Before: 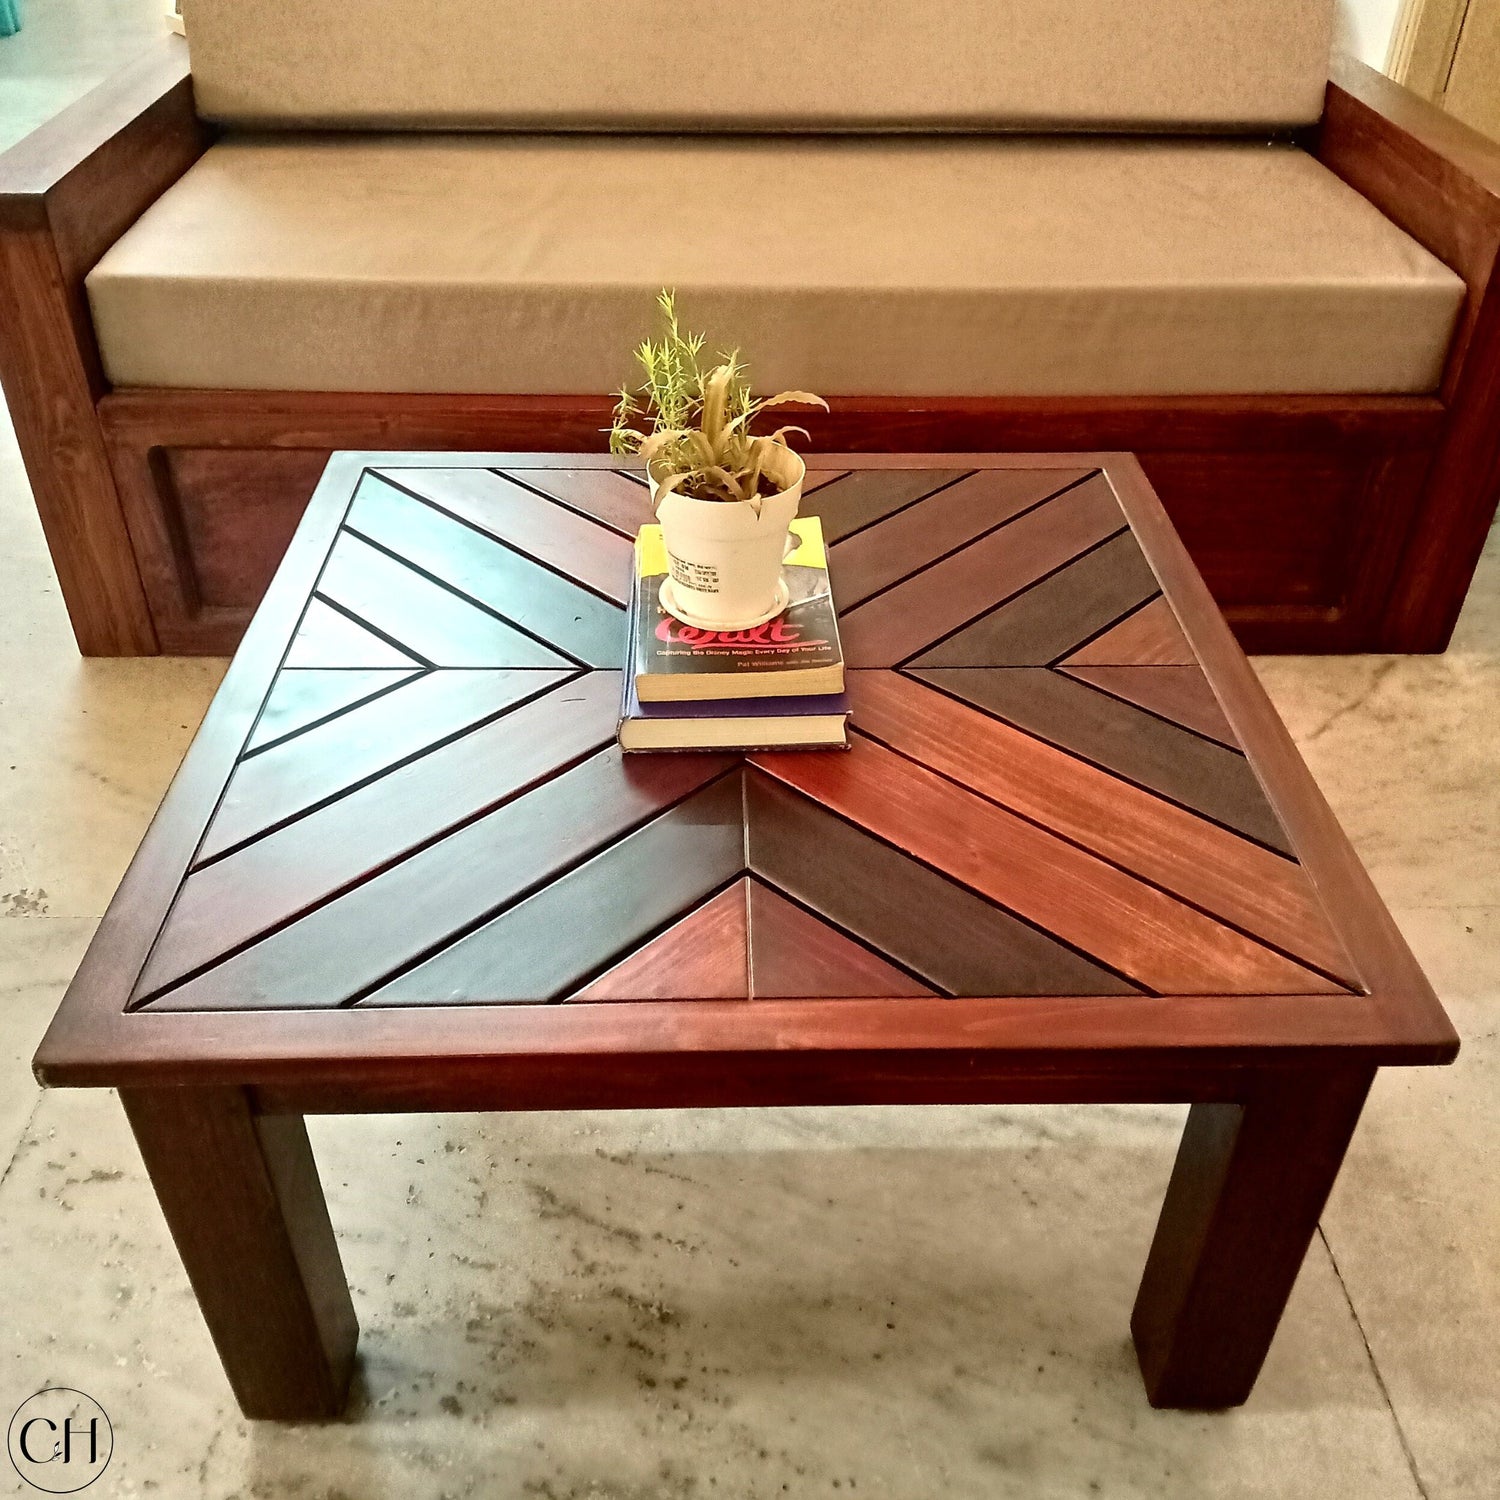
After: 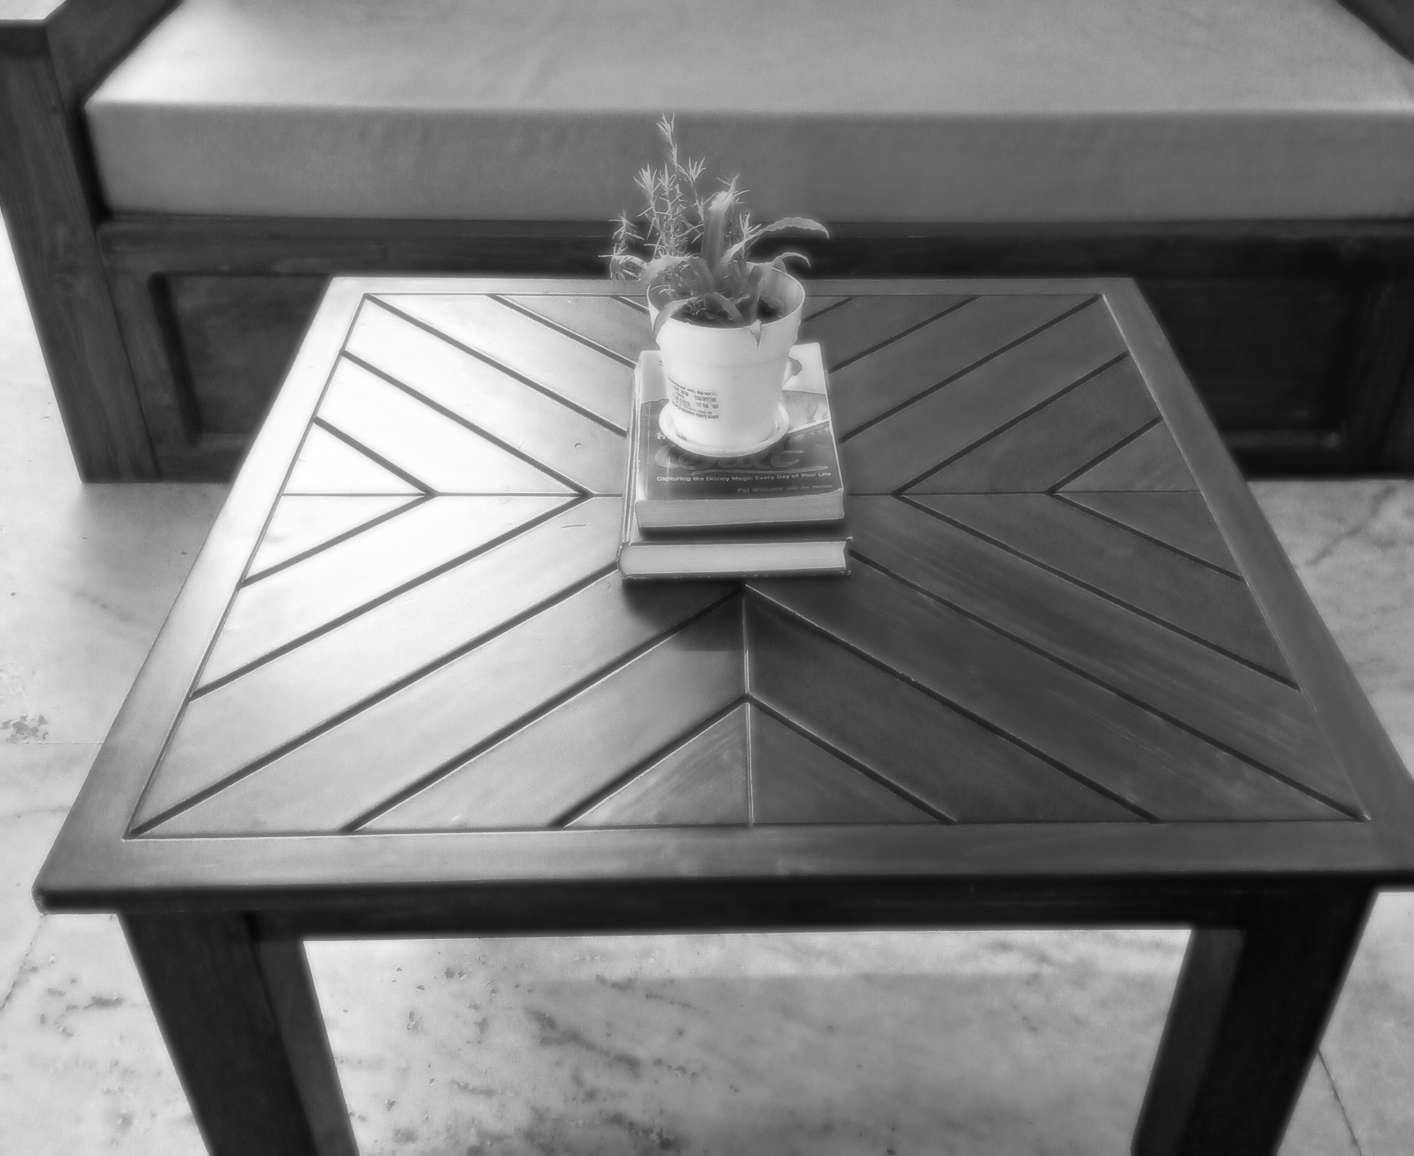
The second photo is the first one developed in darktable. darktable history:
soften: size 8.67%, mix 49%
color balance rgb: perceptual saturation grading › global saturation 20%, global vibrance 20%
monochrome: a -11.7, b 1.62, size 0.5, highlights 0.38
crop and rotate: angle 0.03°, top 11.643%, right 5.651%, bottom 11.189%
